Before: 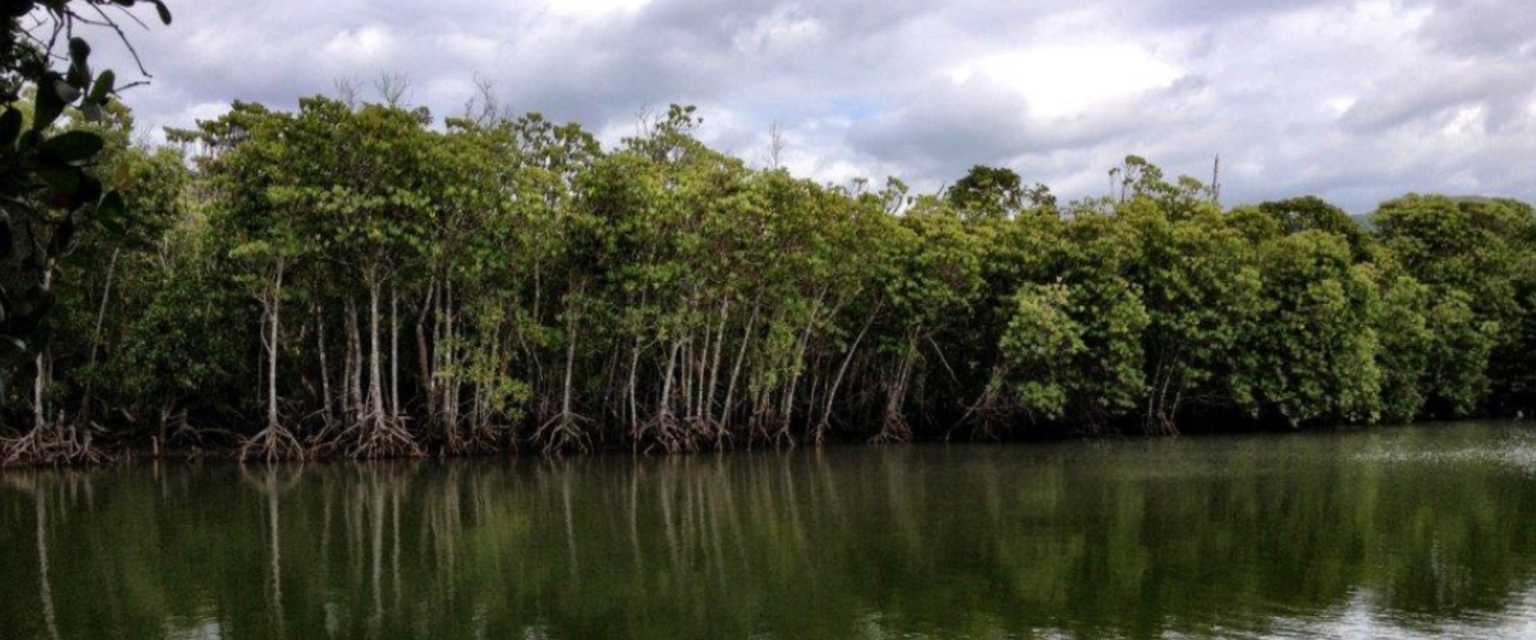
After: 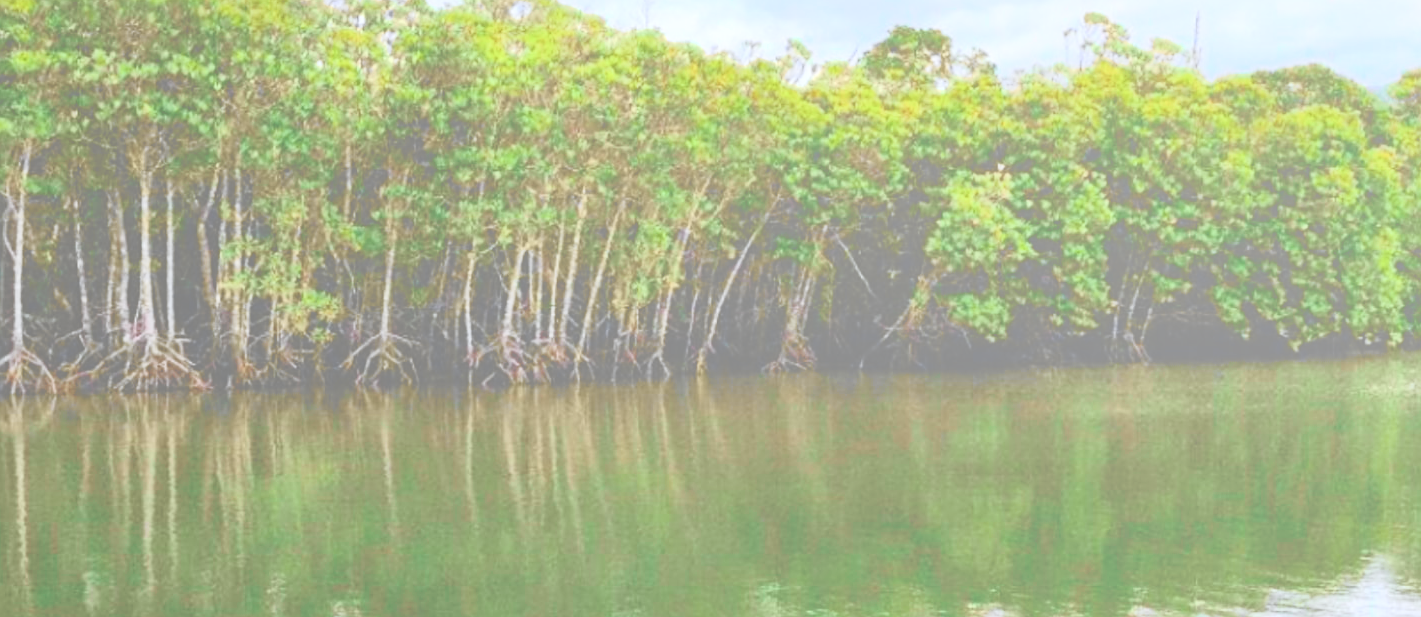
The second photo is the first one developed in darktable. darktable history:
sharpen: on, module defaults
tone curve: curves: ch0 [(0, 0.023) (0.037, 0.04) (0.131, 0.128) (0.304, 0.331) (0.504, 0.584) (0.616, 0.687) (0.704, 0.764) (0.808, 0.823) (1, 1)]; ch1 [(0, 0) (0.301, 0.3) (0.477, 0.472) (0.493, 0.497) (0.508, 0.501) (0.544, 0.541) (0.563, 0.565) (0.626, 0.66) (0.721, 0.776) (1, 1)]; ch2 [(0, 0) (0.249, 0.216) (0.349, 0.343) (0.424, 0.442) (0.476, 0.483) (0.502, 0.5) (0.517, 0.519) (0.532, 0.553) (0.569, 0.587) (0.634, 0.628) (0.706, 0.729) (0.828, 0.742) (1, 0.9)], color space Lab, independent channels, preserve colors none
contrast brightness saturation: contrast 0.24, brightness 0.26, saturation 0.39
white balance: red 0.967, blue 1.049
bloom: size 85%, threshold 5%, strength 85%
exposure: compensate highlight preservation false
crop: left 16.871%, top 22.857%, right 9.116%
